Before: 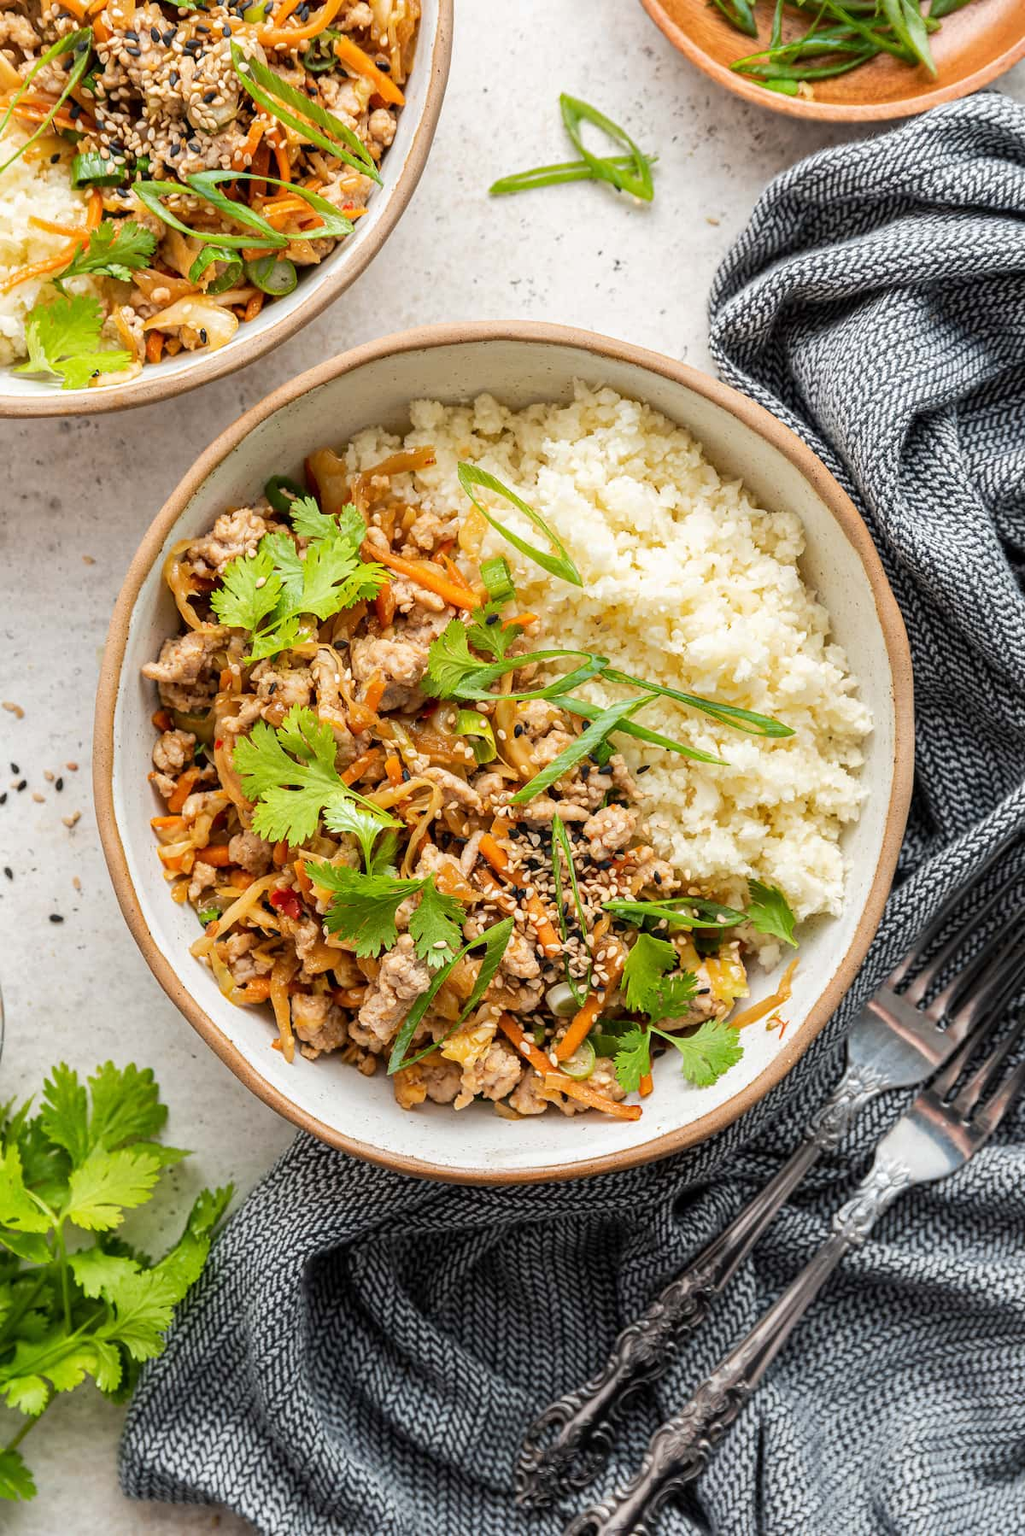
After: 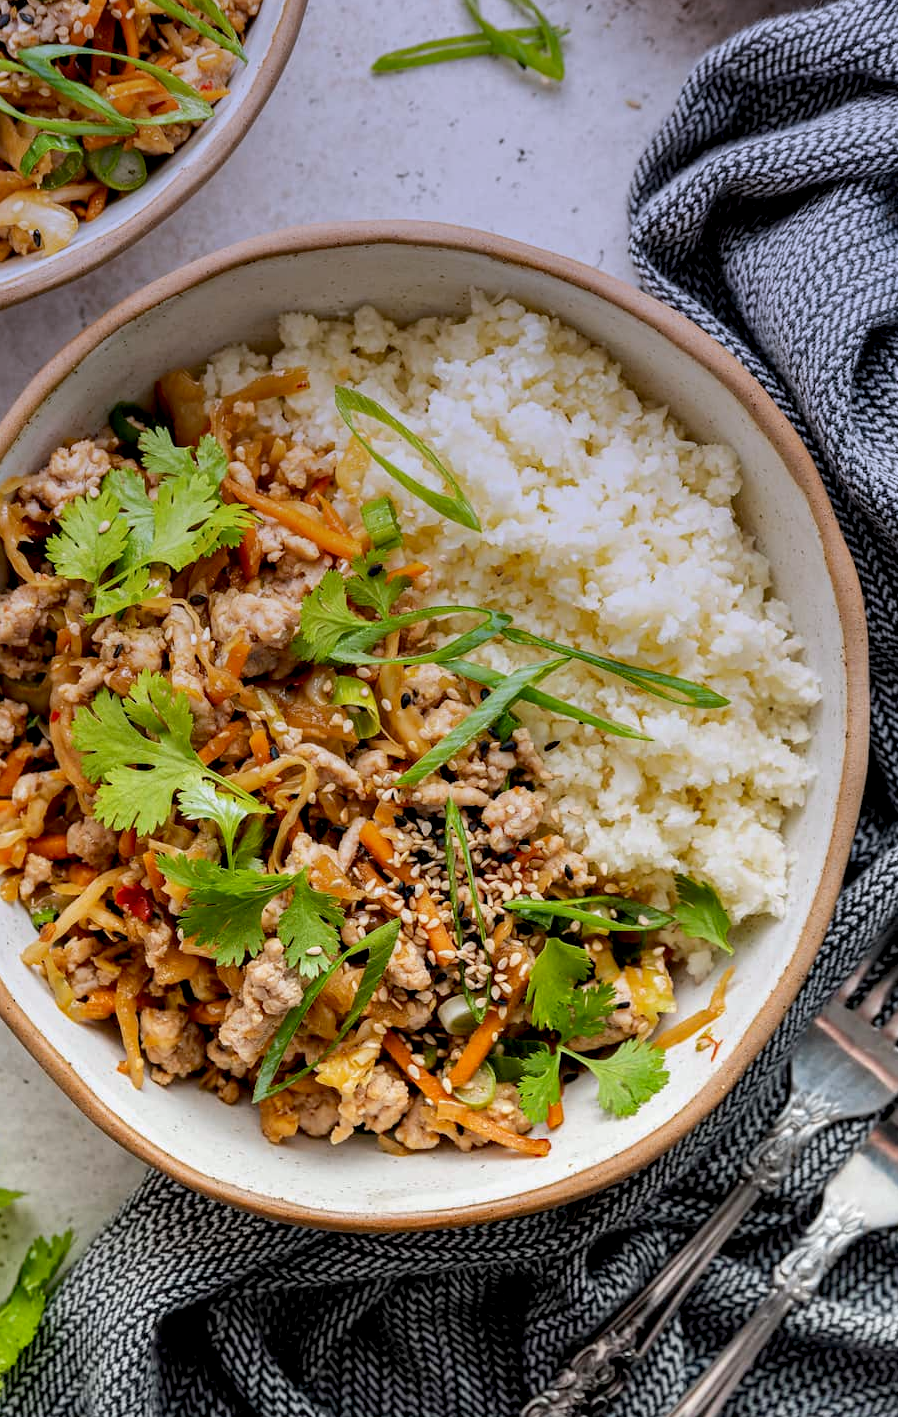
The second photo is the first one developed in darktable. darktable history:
crop: left 16.768%, top 8.653%, right 8.362%, bottom 12.485%
contrast equalizer: octaves 7, y [[0.6 ×6], [0.55 ×6], [0 ×6], [0 ×6], [0 ×6]], mix 0.29
graduated density: hue 238.83°, saturation 50%
exposure: black level correction 0.009, exposure -0.159 EV, compensate highlight preservation false
rotate and perspective: crop left 0, crop top 0
shadows and highlights: shadows 37.27, highlights -28.18, soften with gaussian
